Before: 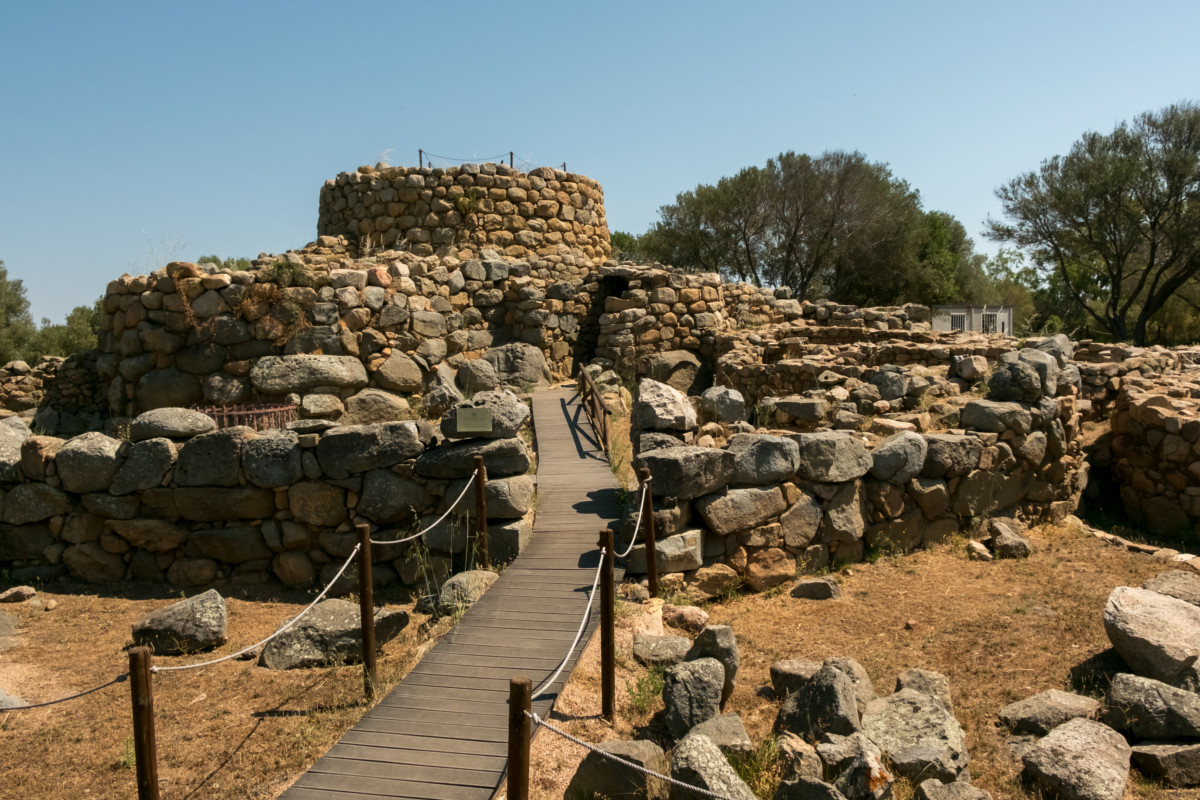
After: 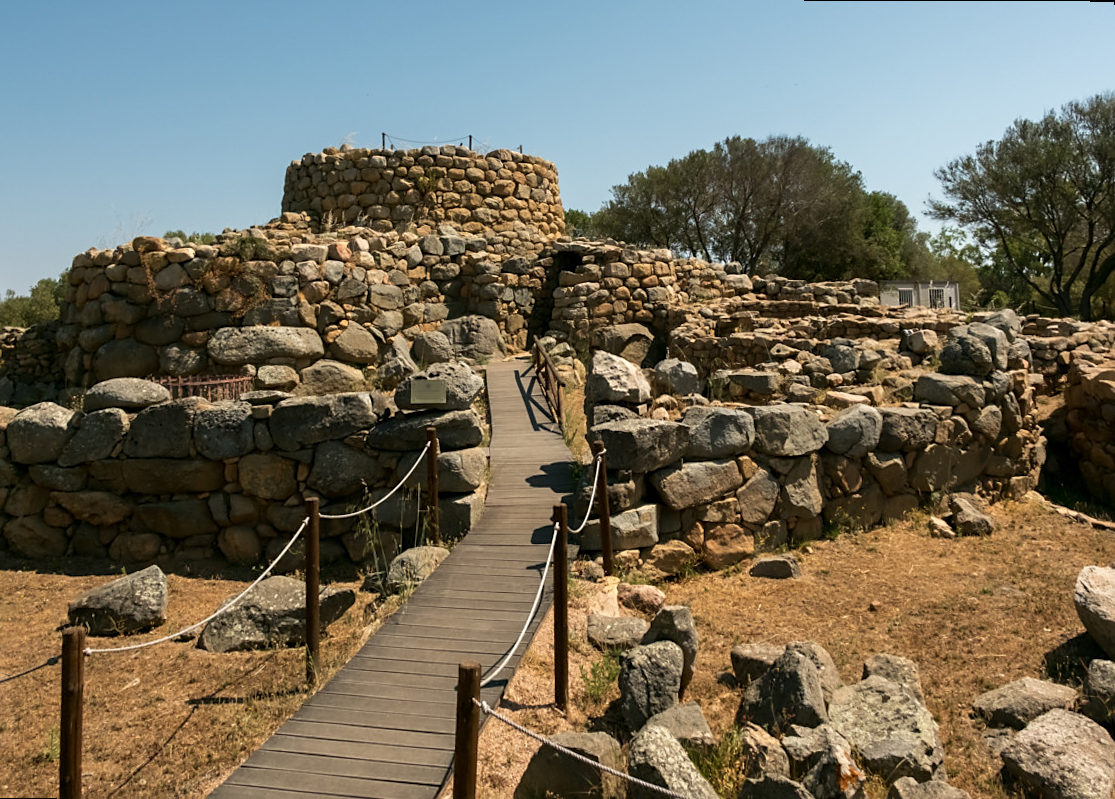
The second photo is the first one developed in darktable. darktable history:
sharpen: radius 1.864, amount 0.398, threshold 1.271
rotate and perspective: rotation 0.215°, lens shift (vertical) -0.139, crop left 0.069, crop right 0.939, crop top 0.002, crop bottom 0.996
